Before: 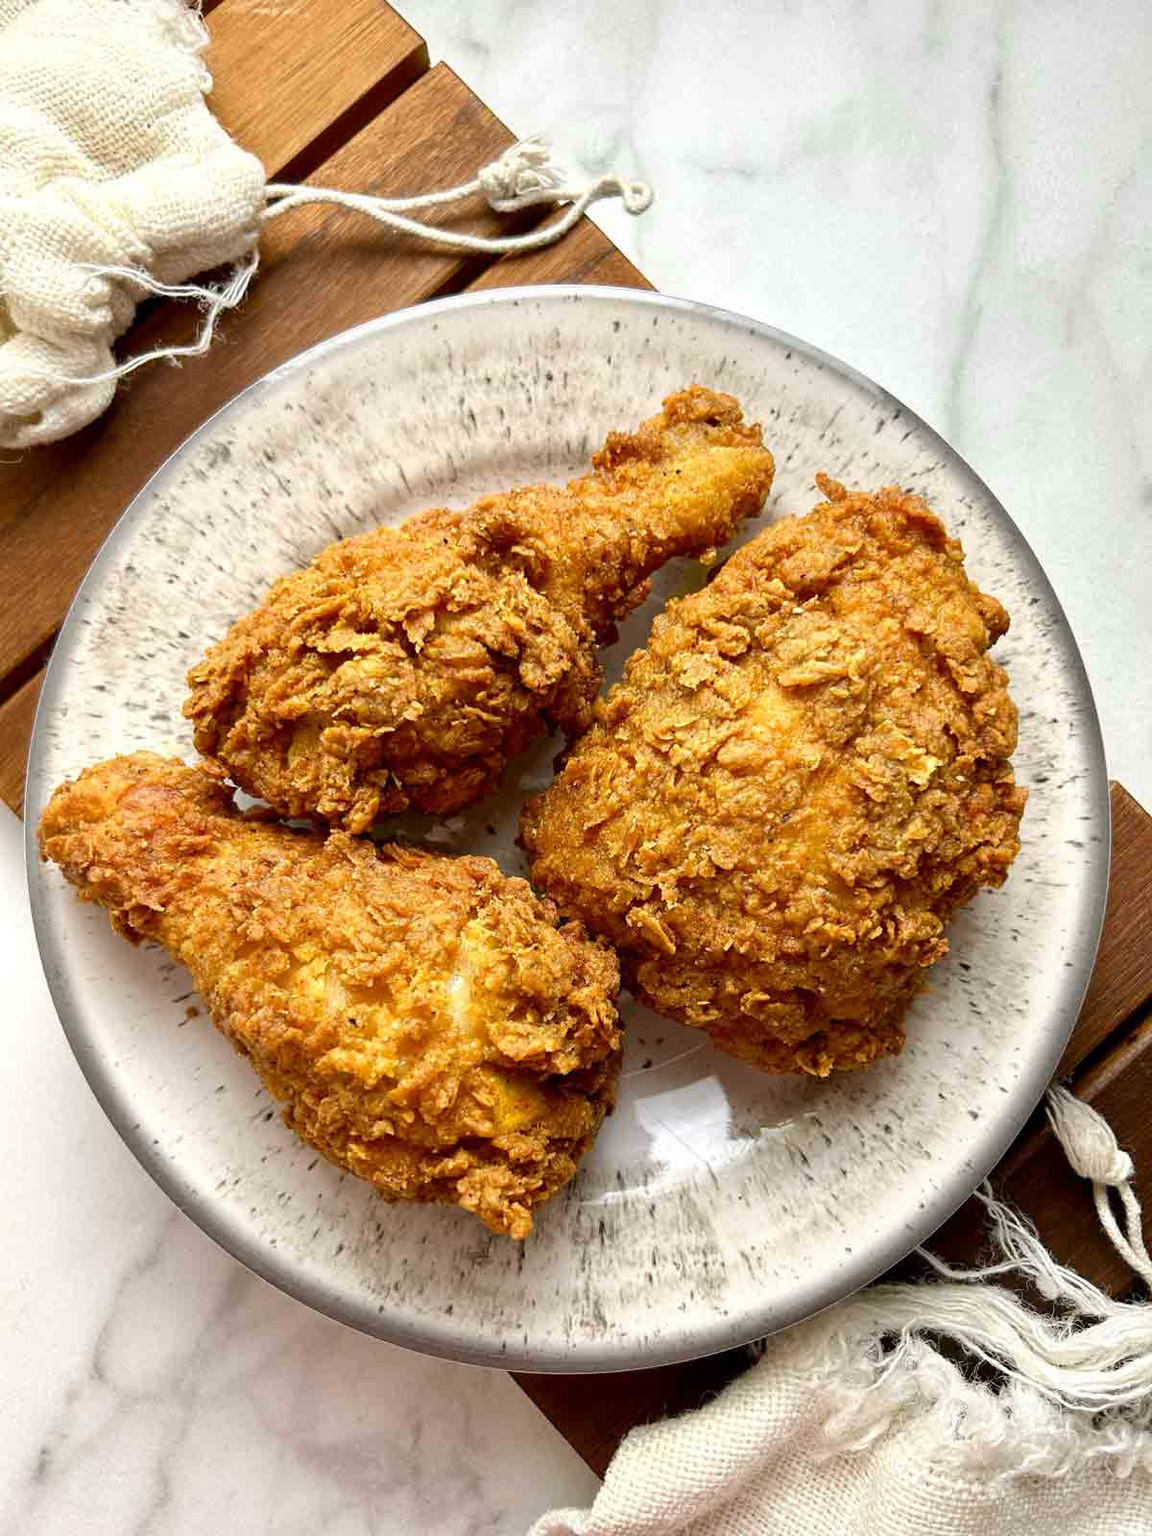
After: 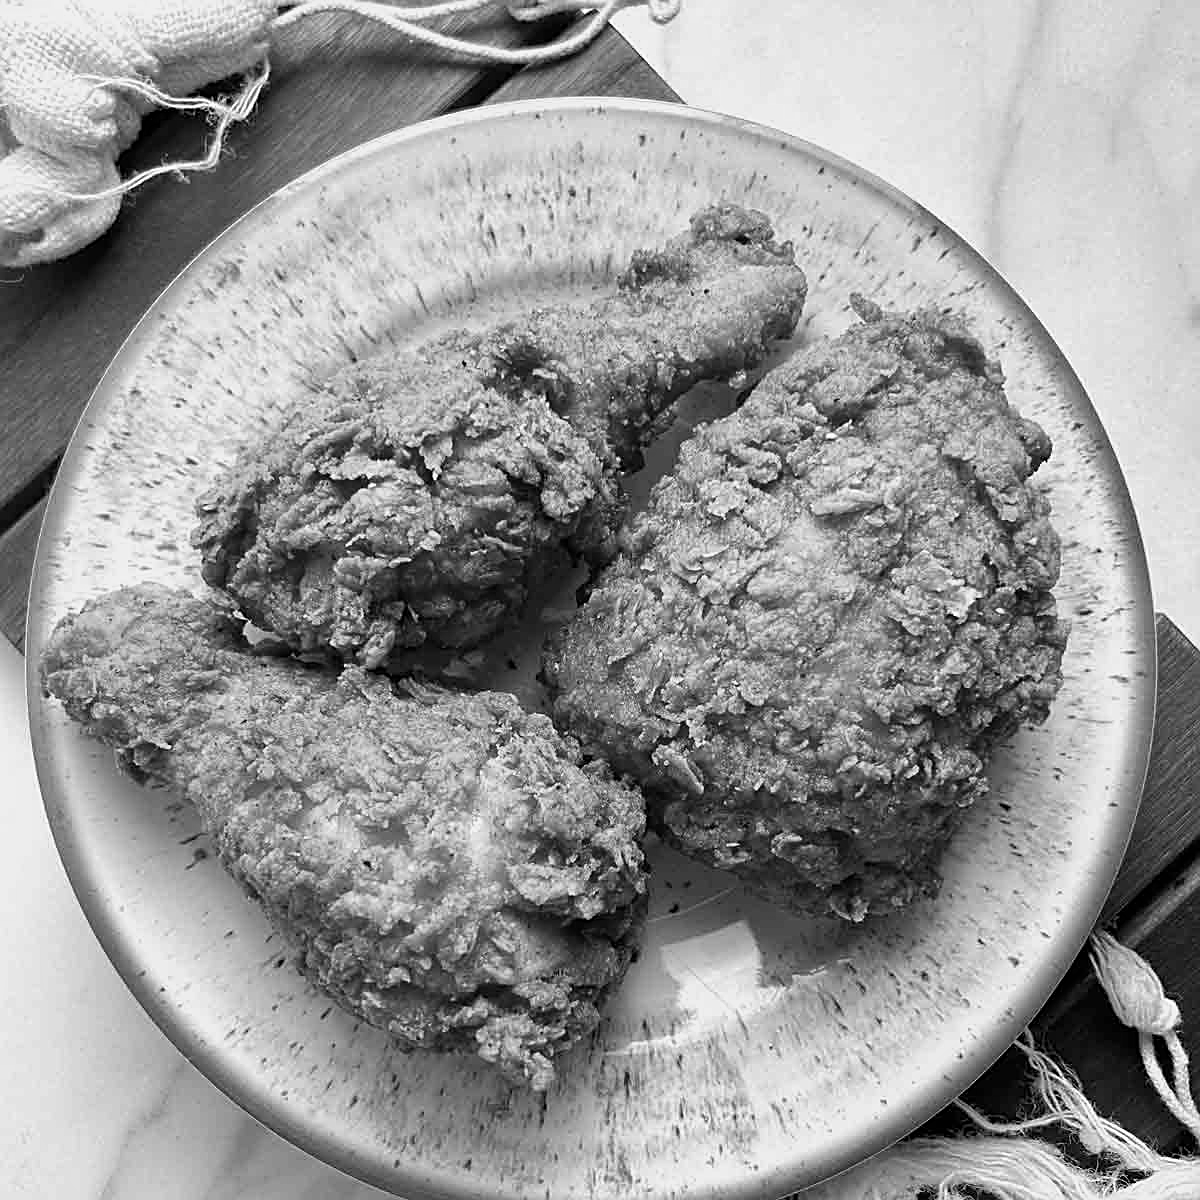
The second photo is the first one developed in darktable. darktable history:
sharpen: on, module defaults
crop and rotate: top 12.5%, bottom 12.5%
monochrome: a -74.22, b 78.2
